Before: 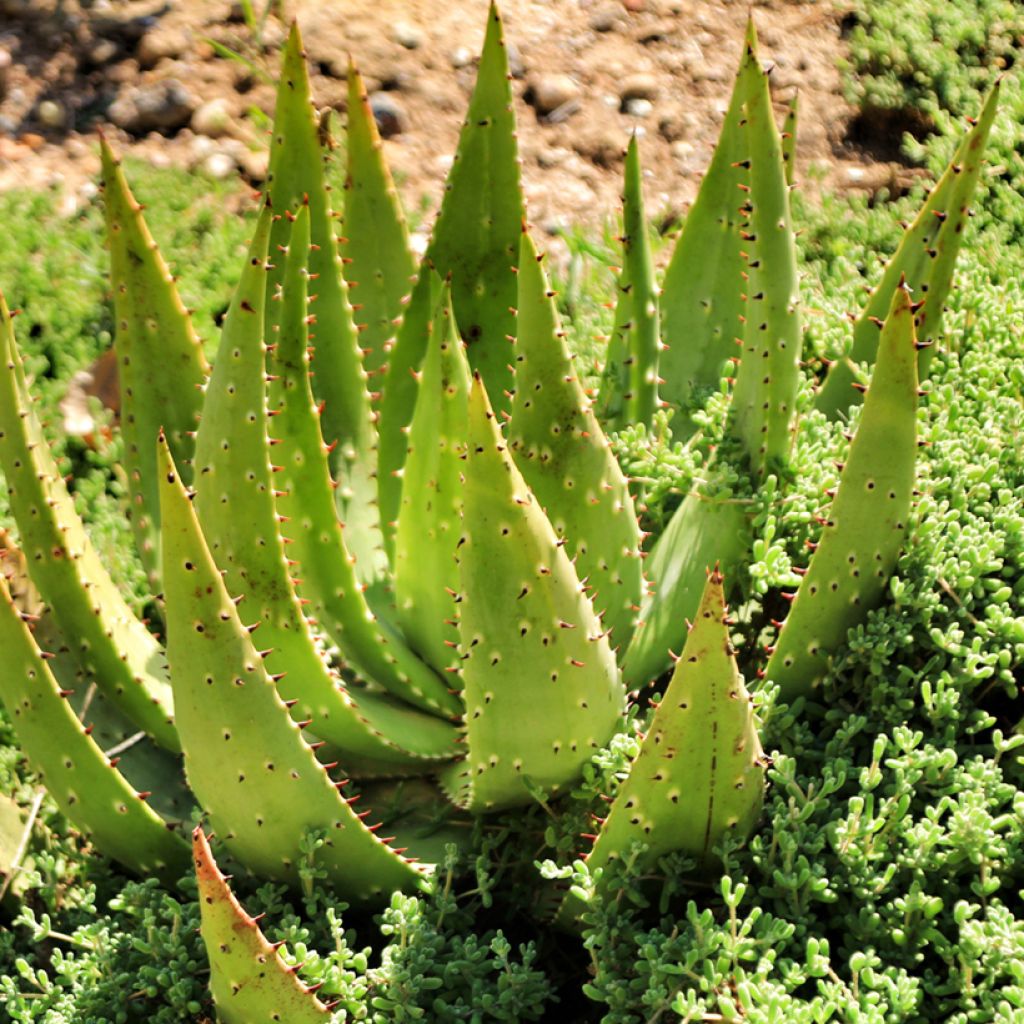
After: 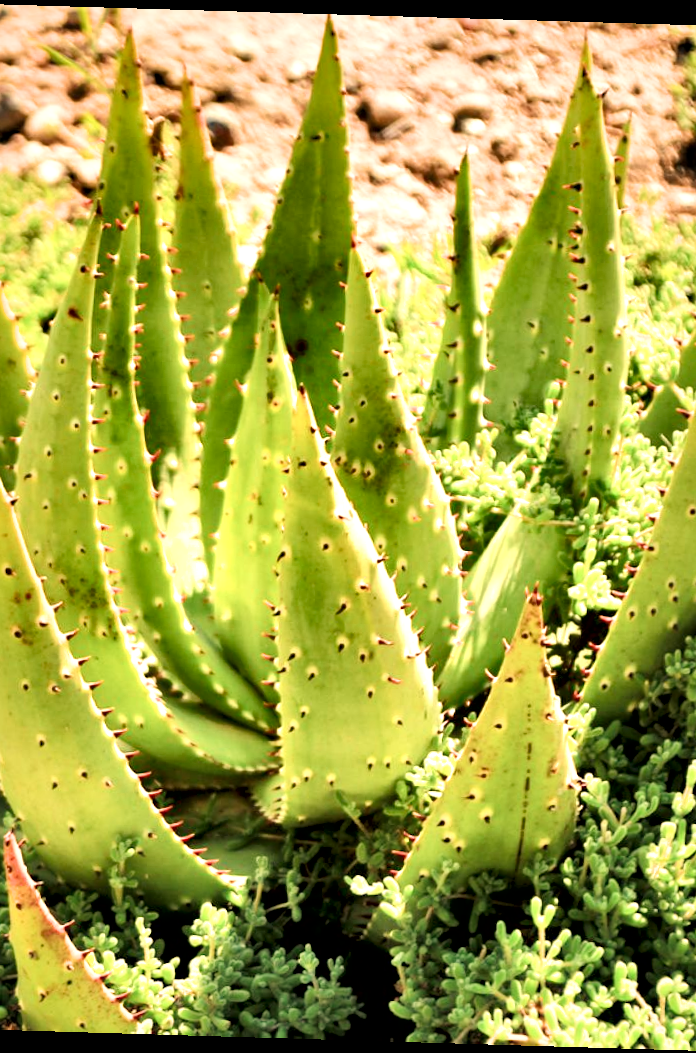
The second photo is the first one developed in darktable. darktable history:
local contrast: mode bilateral grid, contrast 44, coarseness 69, detail 214%, midtone range 0.2
rotate and perspective: rotation 1.72°, automatic cropping off
exposure: black level correction 0, exposure 1.1 EV, compensate exposure bias true, compensate highlight preservation false
crop and rotate: left 18.442%, right 15.508%
white balance: red 1.123, blue 0.83
filmic rgb: hardness 4.17, contrast 0.921
